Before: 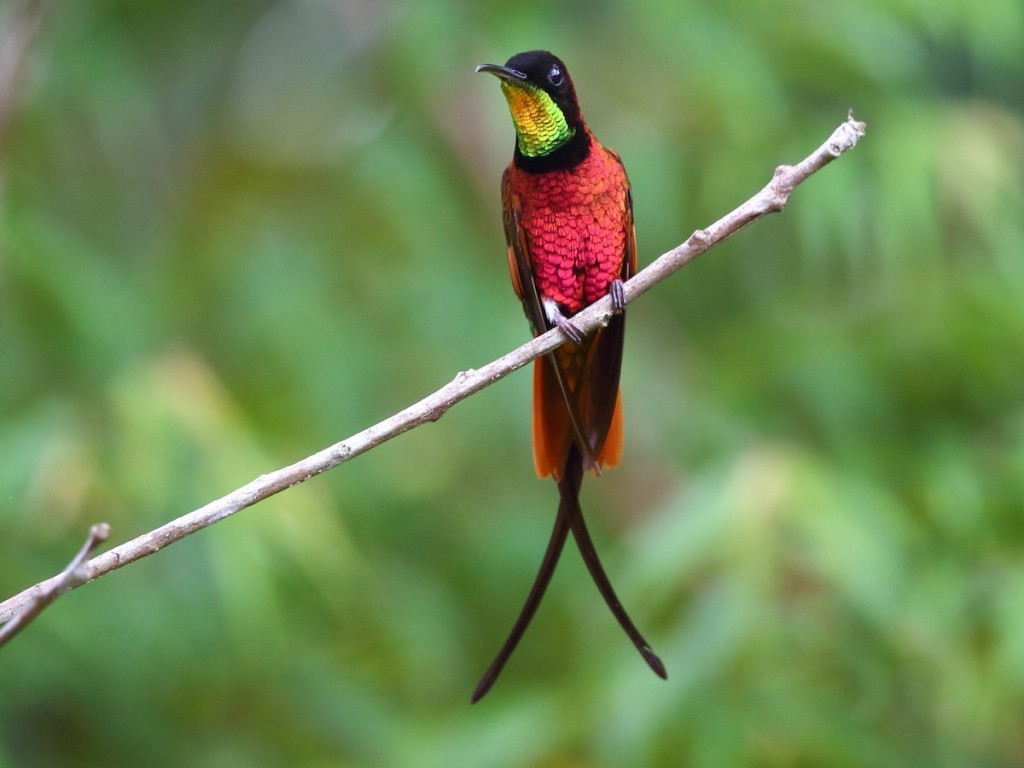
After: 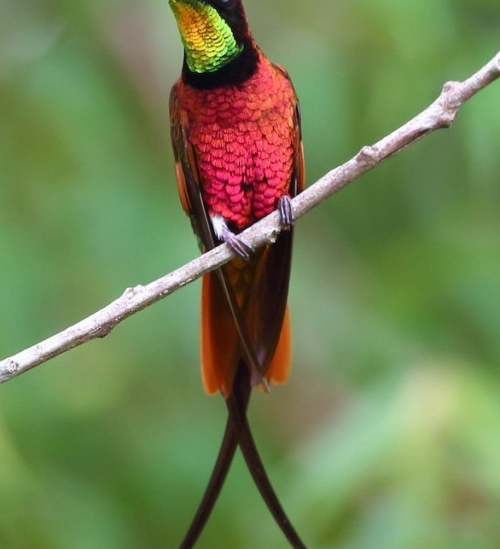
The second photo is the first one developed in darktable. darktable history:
crop: left 32.509%, top 11%, right 18.582%, bottom 17.389%
